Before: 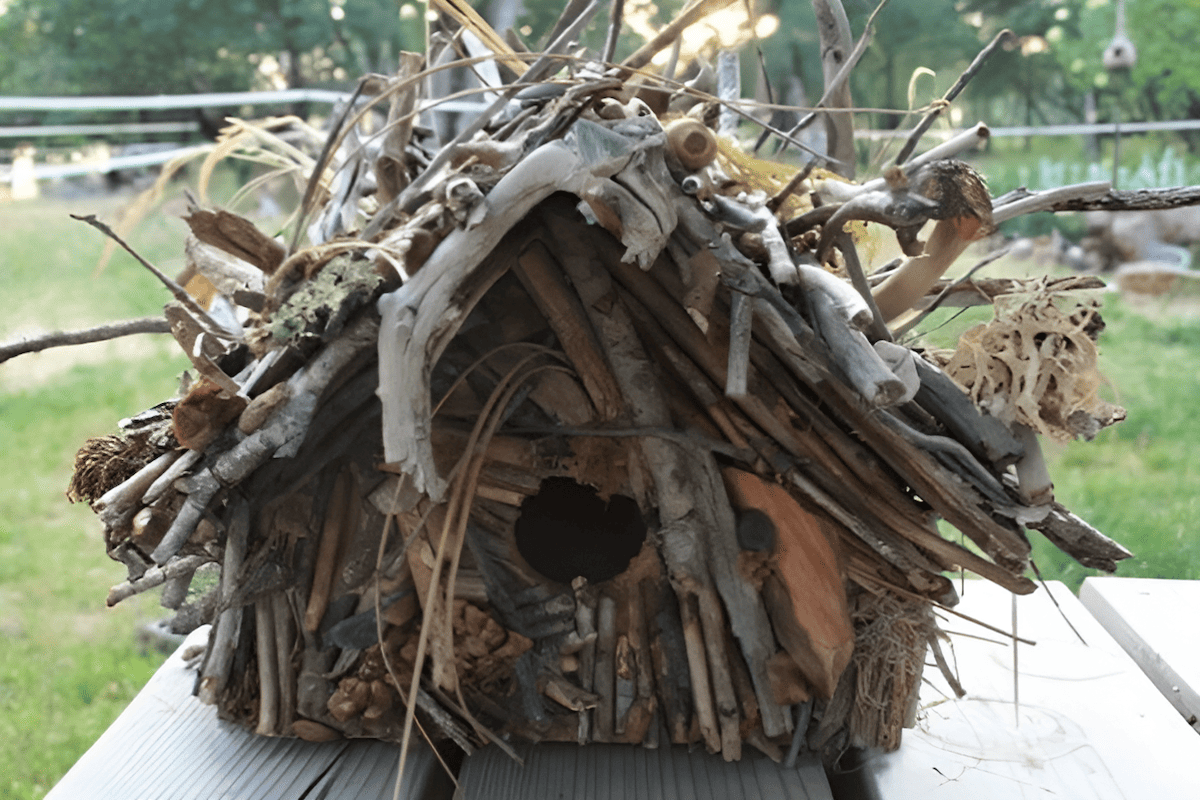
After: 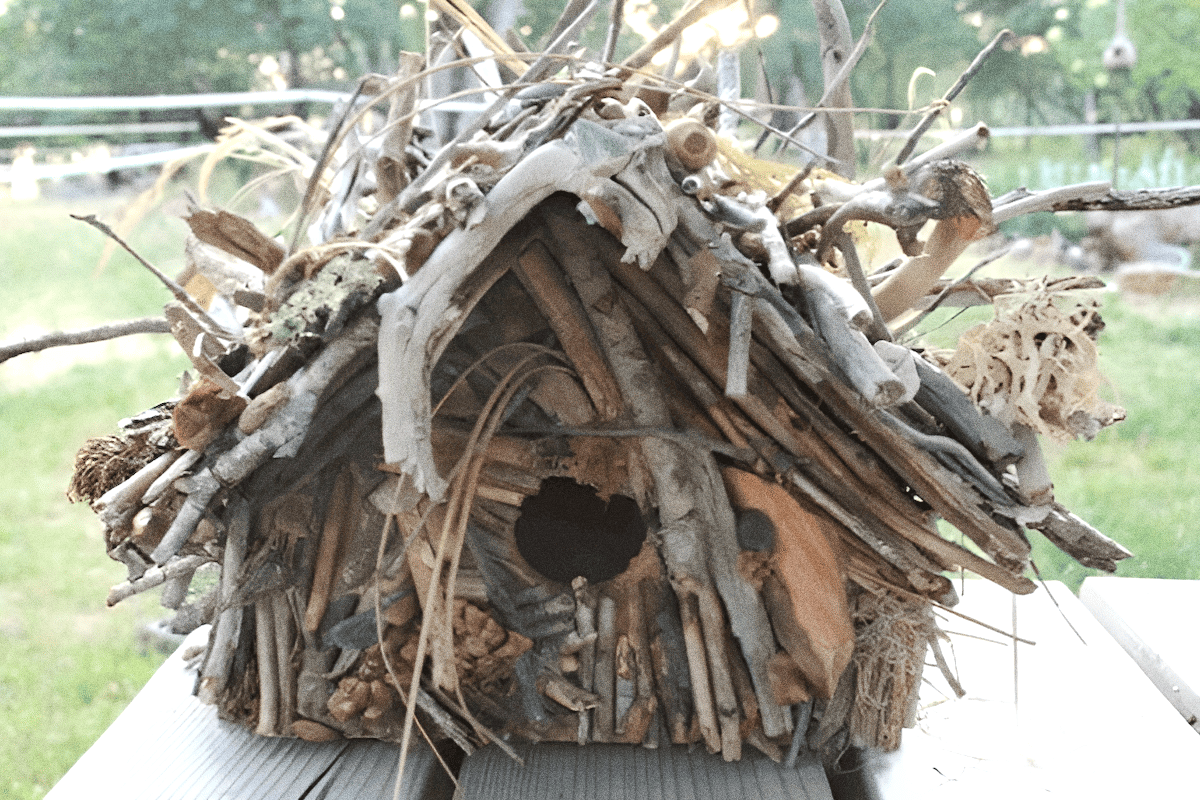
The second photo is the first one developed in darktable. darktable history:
grain: coarseness 0.09 ISO, strength 40%
base curve: curves: ch0 [(0, 0) (0.158, 0.273) (0.879, 0.895) (1, 1)], preserve colors none
exposure: exposure 0.493 EV, compensate highlight preservation false
contrast brightness saturation: saturation -0.05
